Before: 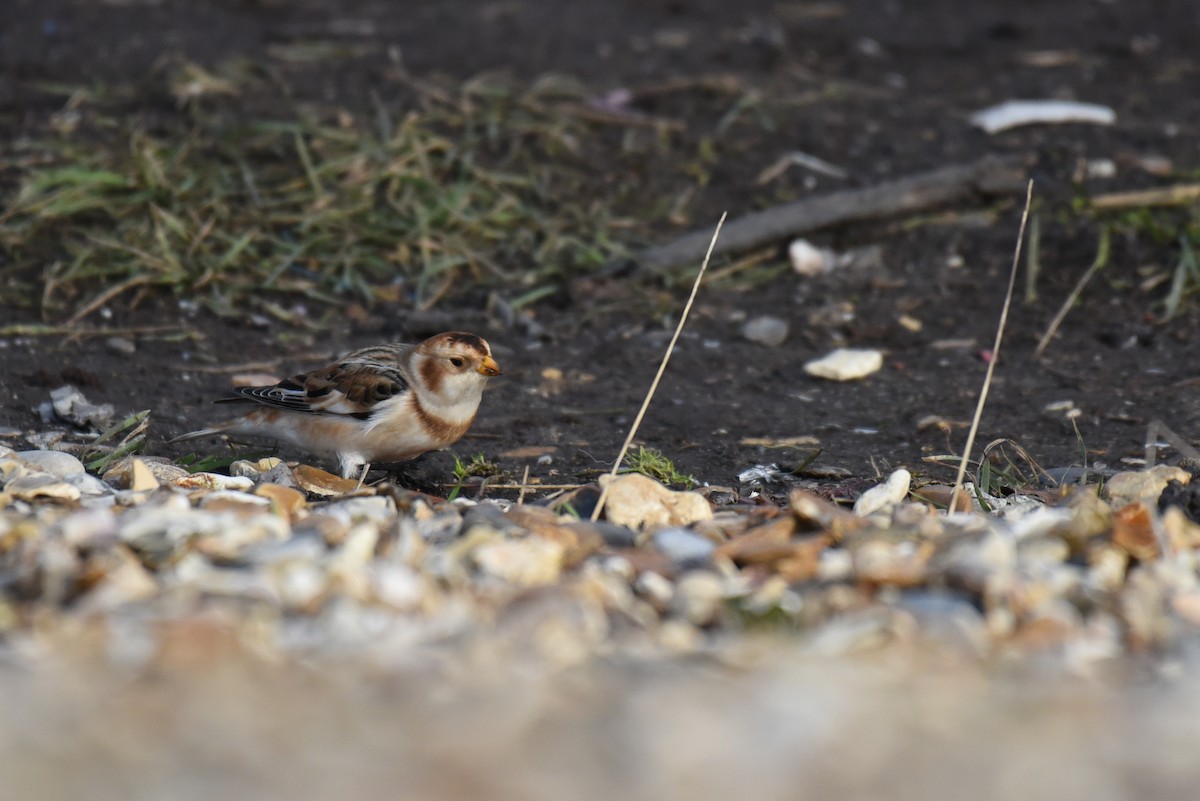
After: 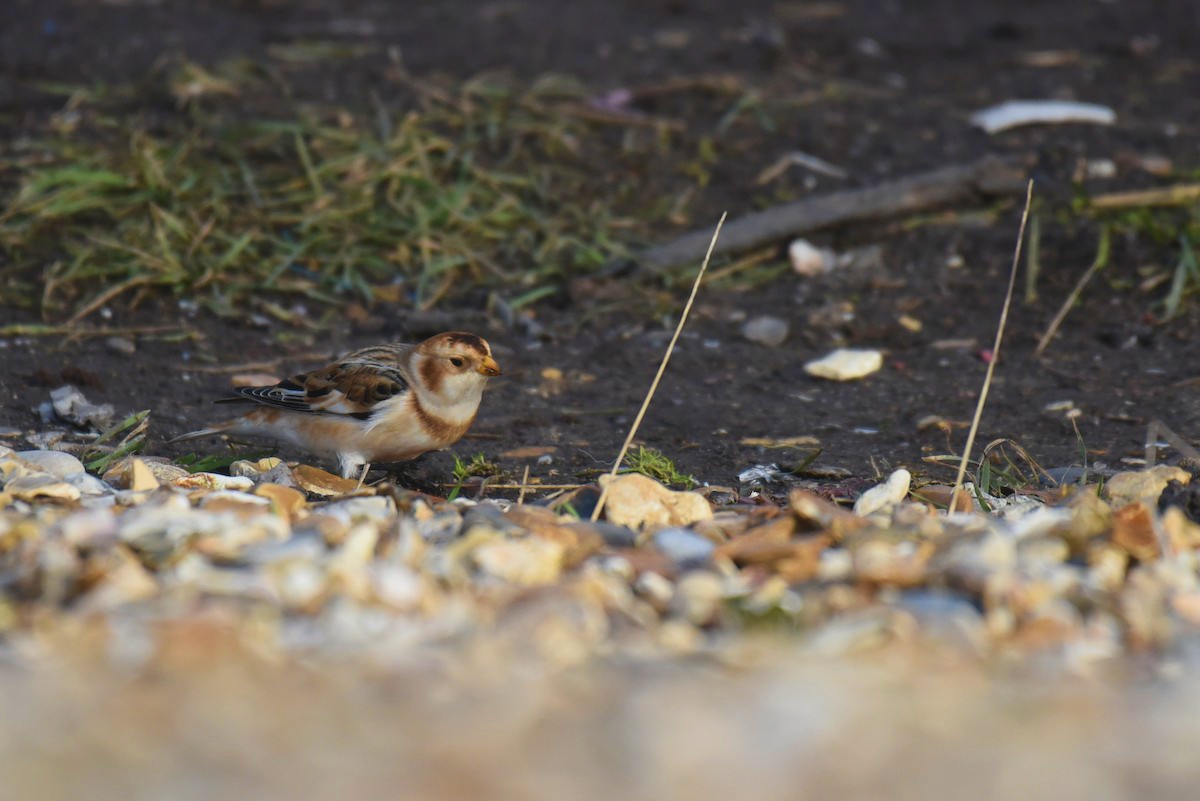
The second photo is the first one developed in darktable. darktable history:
velvia: strength 45%
contrast equalizer: octaves 7, y [[0.6 ×6], [0.55 ×6], [0 ×6], [0 ×6], [0 ×6]], mix -0.3
